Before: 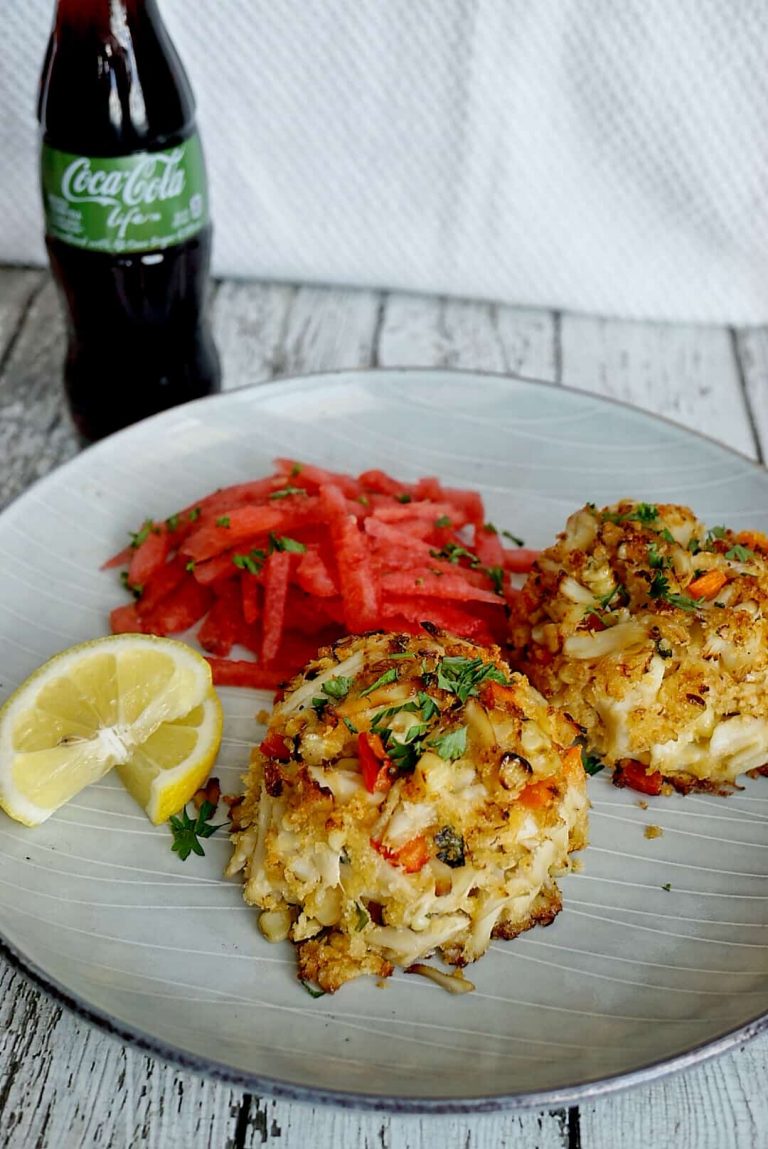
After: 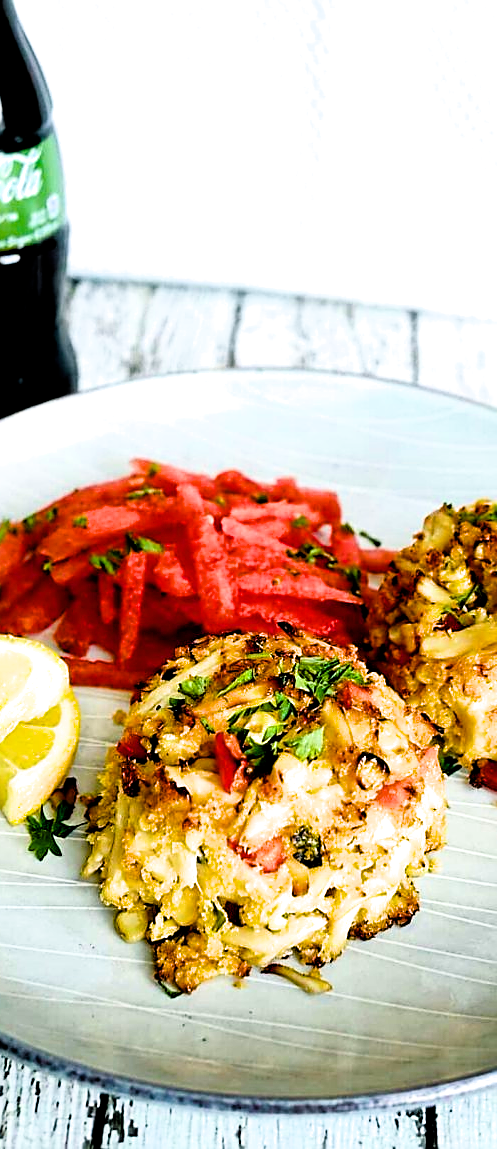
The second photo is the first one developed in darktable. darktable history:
filmic rgb: middle gray luminance 8.98%, black relative exposure -6.23 EV, white relative exposure 2.73 EV, target black luminance 0%, hardness 4.79, latitude 74.19%, contrast 1.334, shadows ↔ highlights balance 9.4%
crop and rotate: left 18.687%, right 16.541%
tone equalizer: edges refinement/feathering 500, mask exposure compensation -1.57 EV, preserve details no
exposure: exposure 0.128 EV, compensate highlight preservation false
sharpen: on, module defaults
color balance rgb: shadows lift › luminance -7.765%, shadows lift › chroma 2.268%, shadows lift › hue 162.54°, perceptual saturation grading › global saturation 34.543%, perceptual saturation grading › highlights -29.974%, perceptual saturation grading › shadows 34.585%, perceptual brilliance grading › global brilliance 25.7%, global vibrance 20%
